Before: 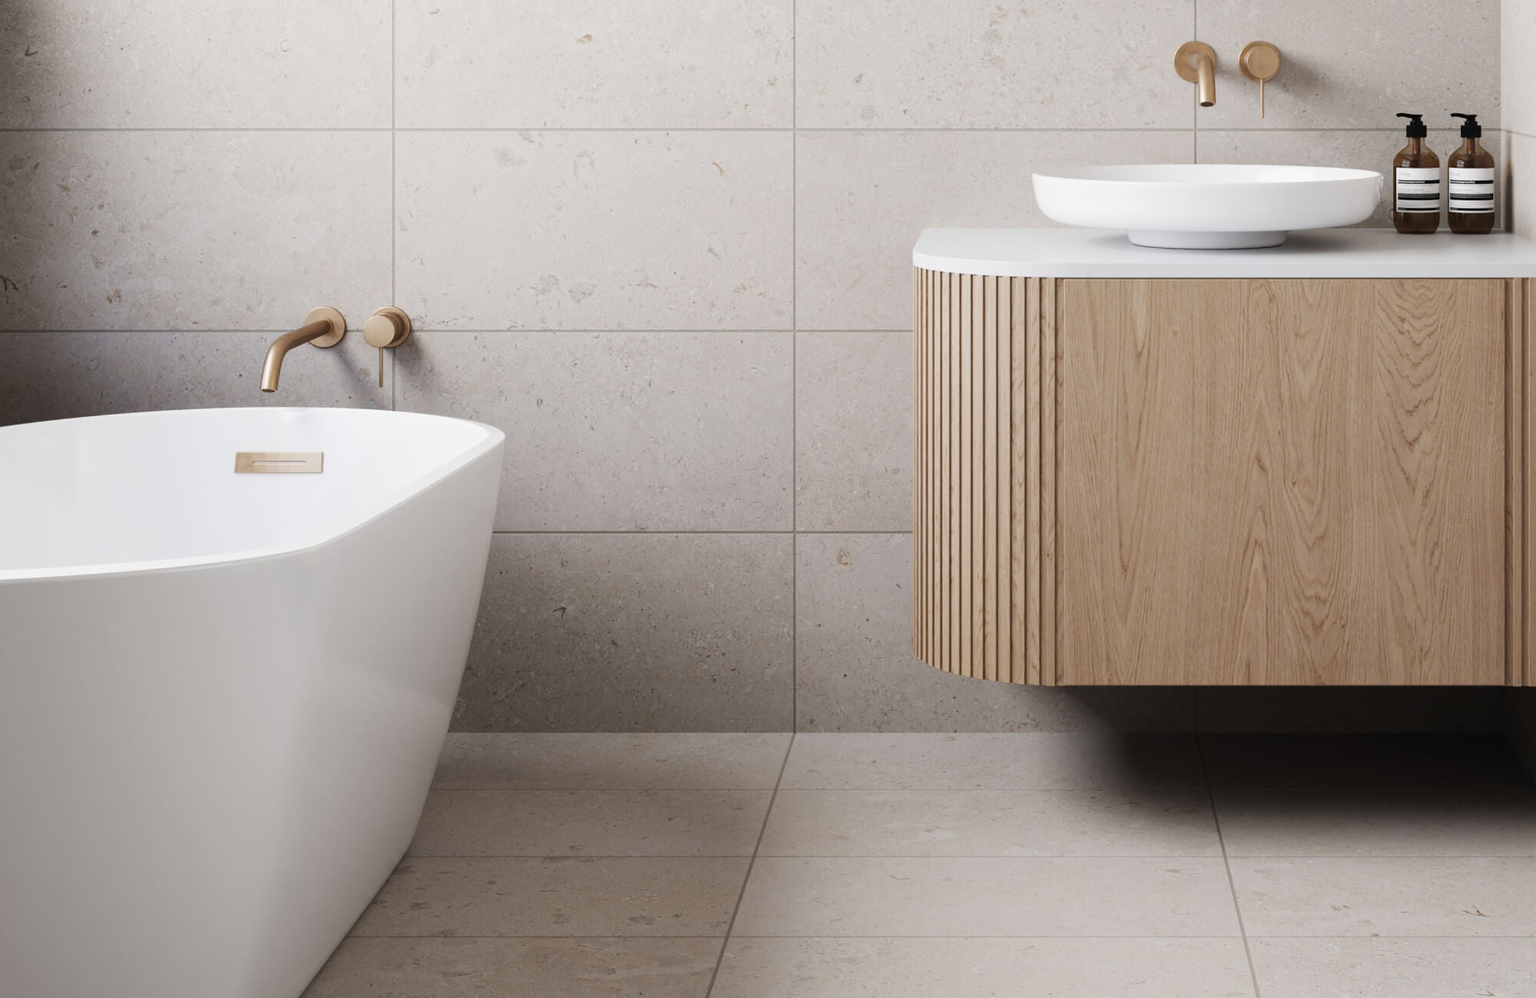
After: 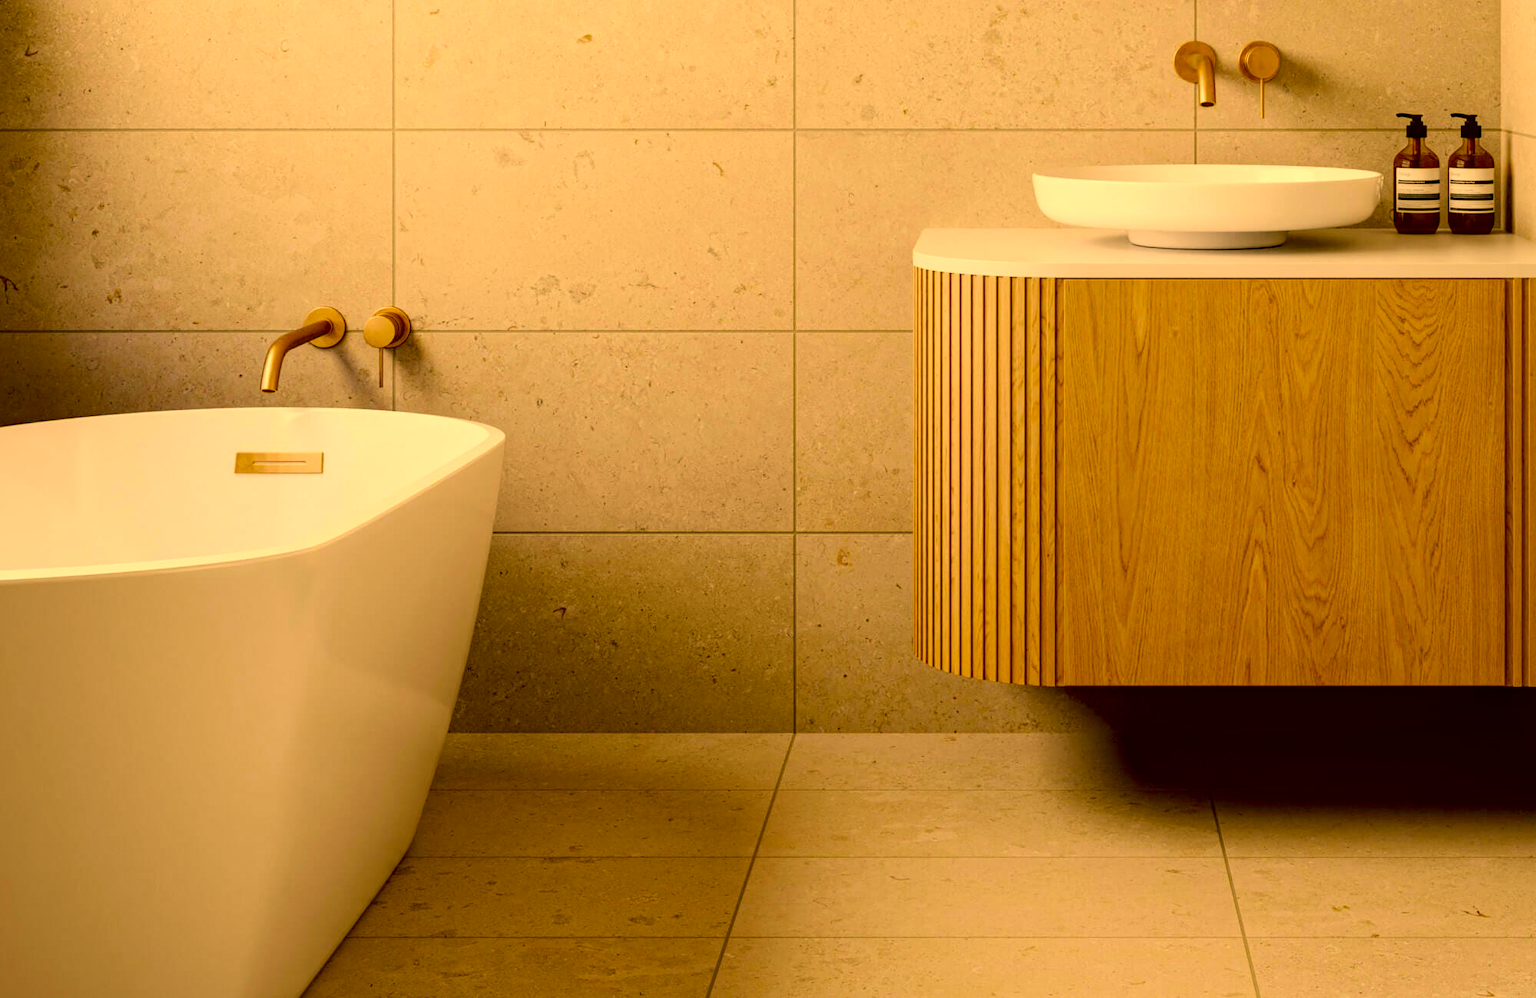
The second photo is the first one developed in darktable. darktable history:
local contrast: on, module defaults
haze removal: compatibility mode true, adaptive false
exposure: black level correction 0.011, compensate highlight preservation false
contrast brightness saturation: saturation -0.05
color correction: highlights a* 10.44, highlights b* 30.04, shadows a* 2.73, shadows b* 17.51, saturation 1.72
